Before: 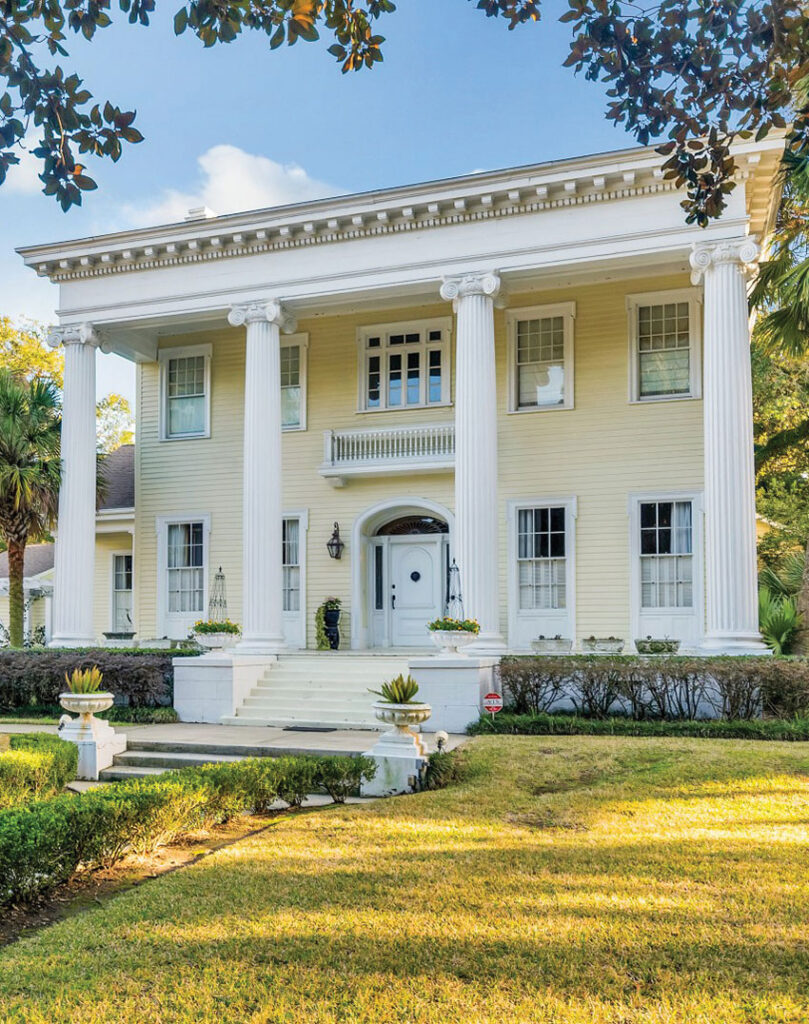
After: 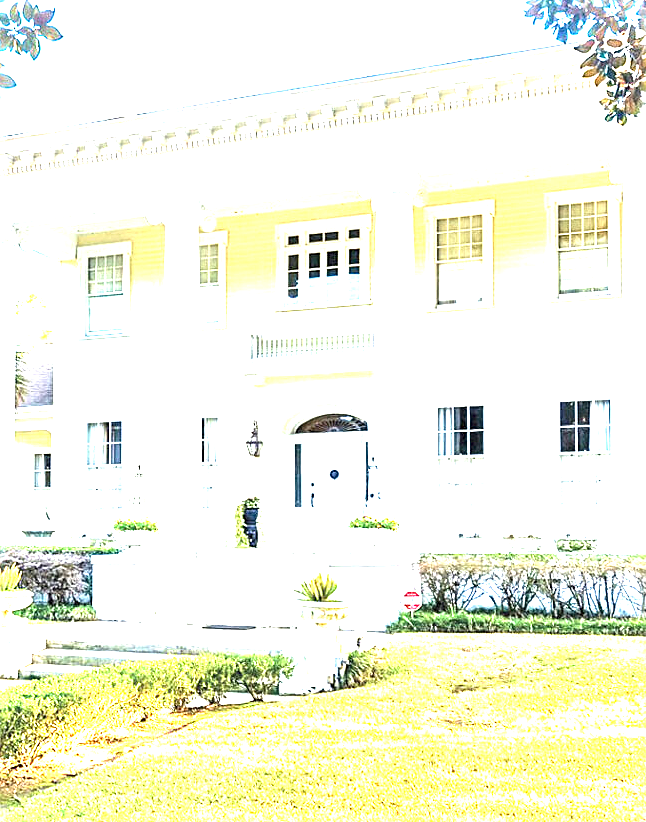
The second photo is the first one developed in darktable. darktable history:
sharpen: on, module defaults
crop and rotate: left 10.084%, top 9.966%, right 10.018%, bottom 9.7%
exposure: exposure 3.087 EV, compensate exposure bias true, compensate highlight preservation false
